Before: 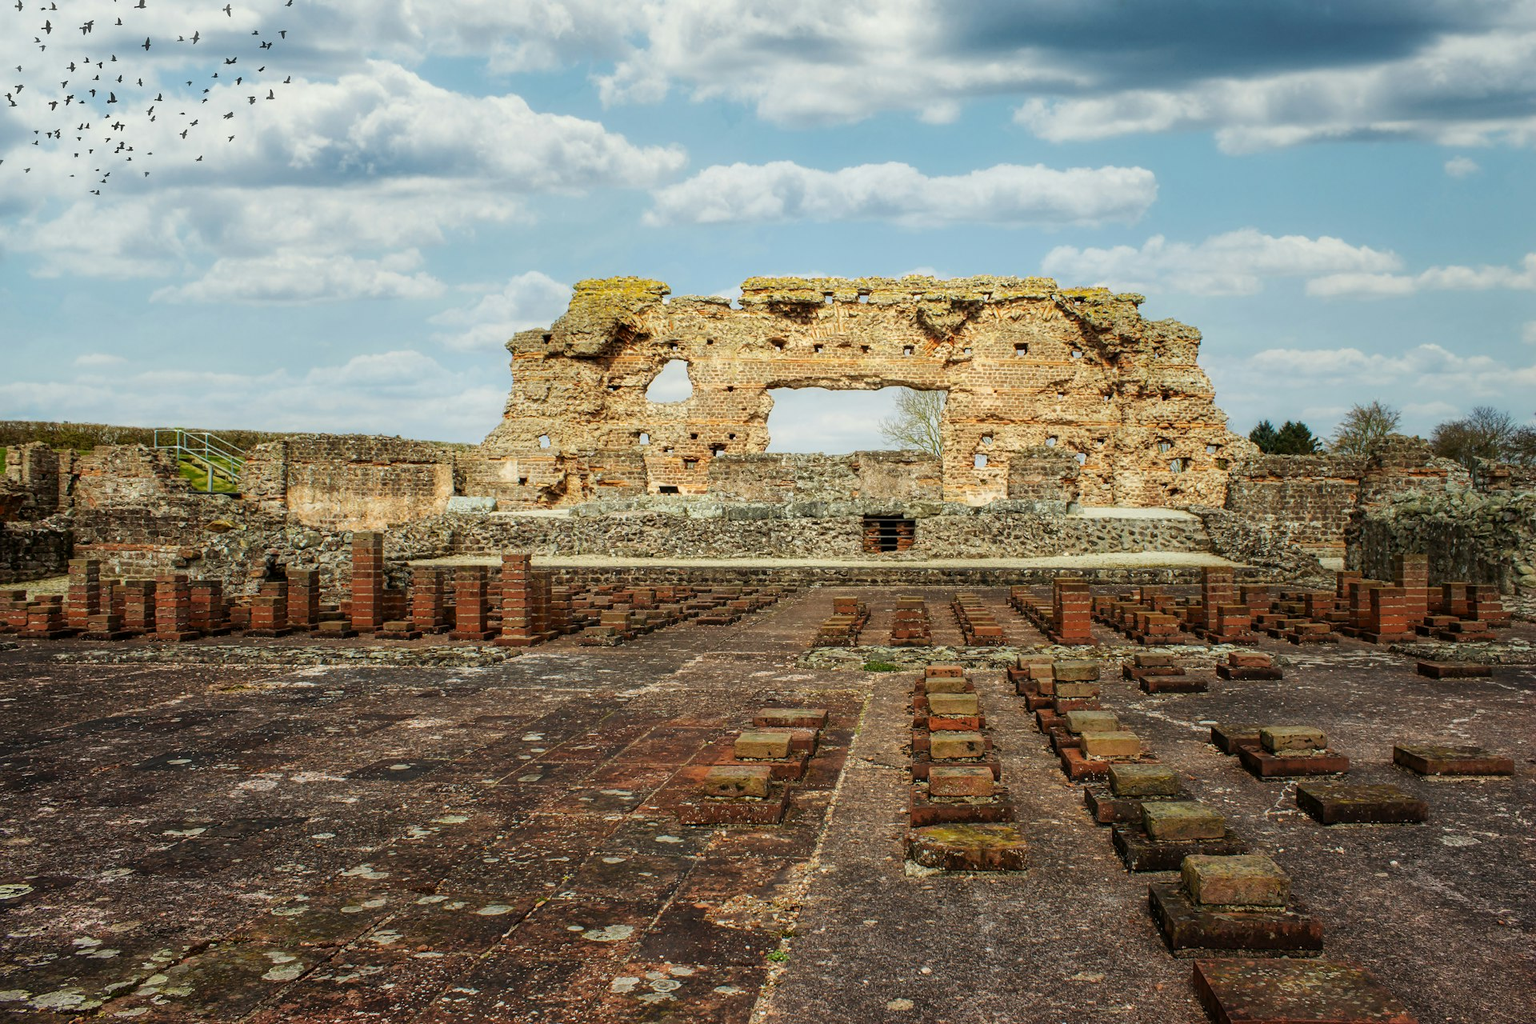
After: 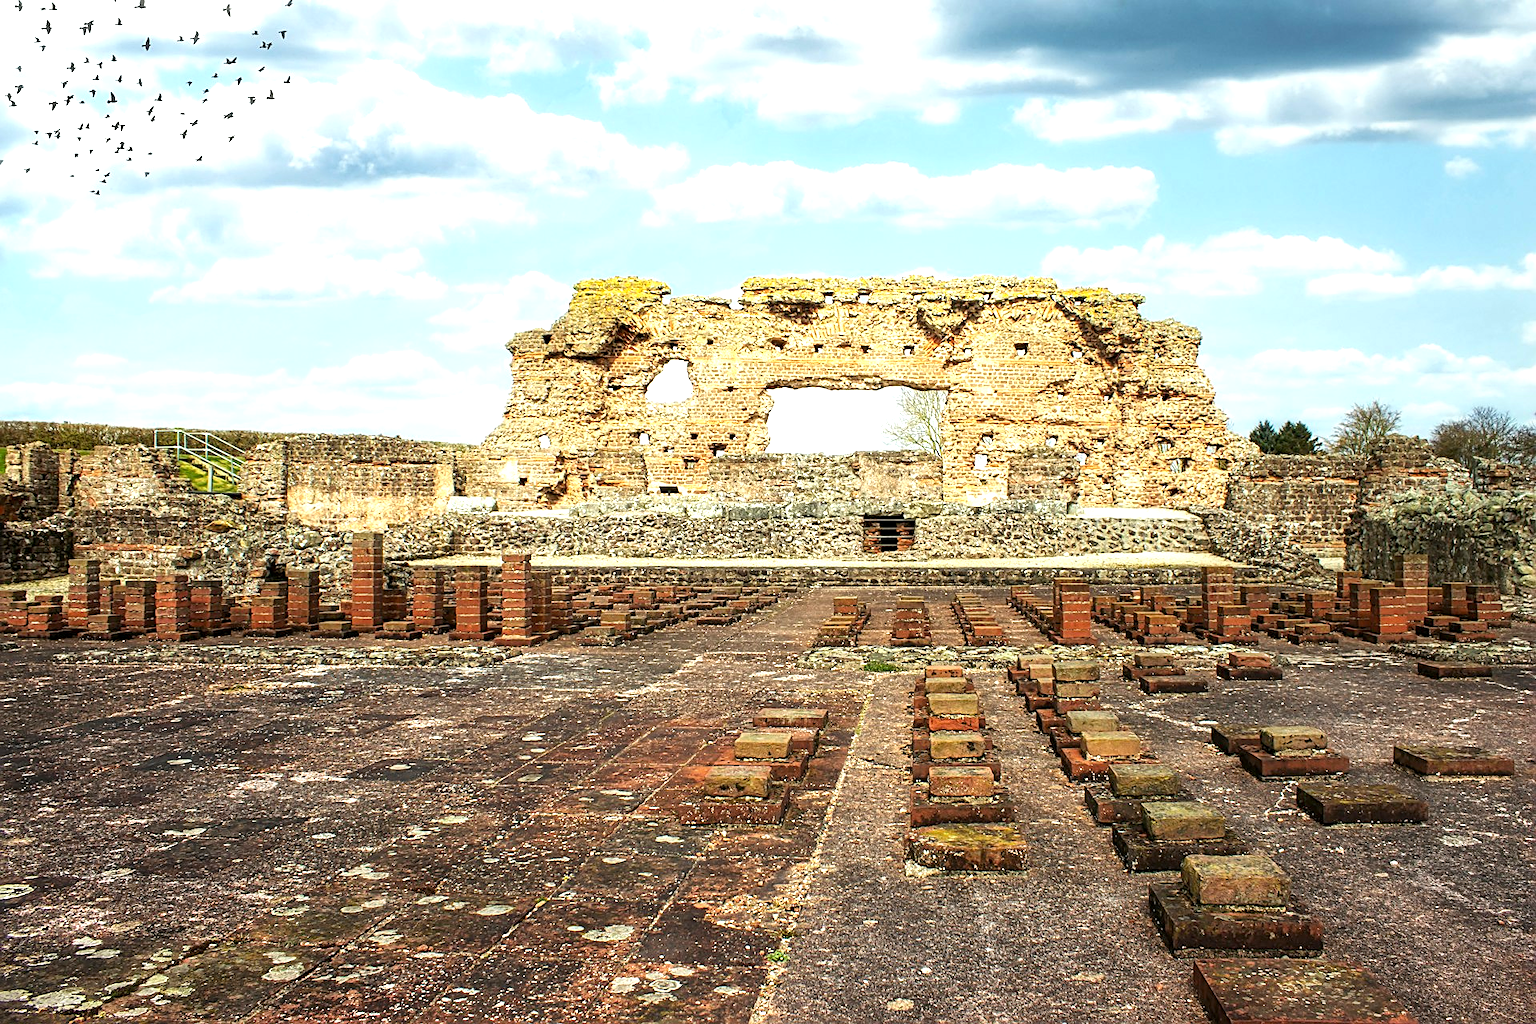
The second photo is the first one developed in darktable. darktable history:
sharpen: on, module defaults
exposure: exposure 1 EV, compensate highlight preservation false
